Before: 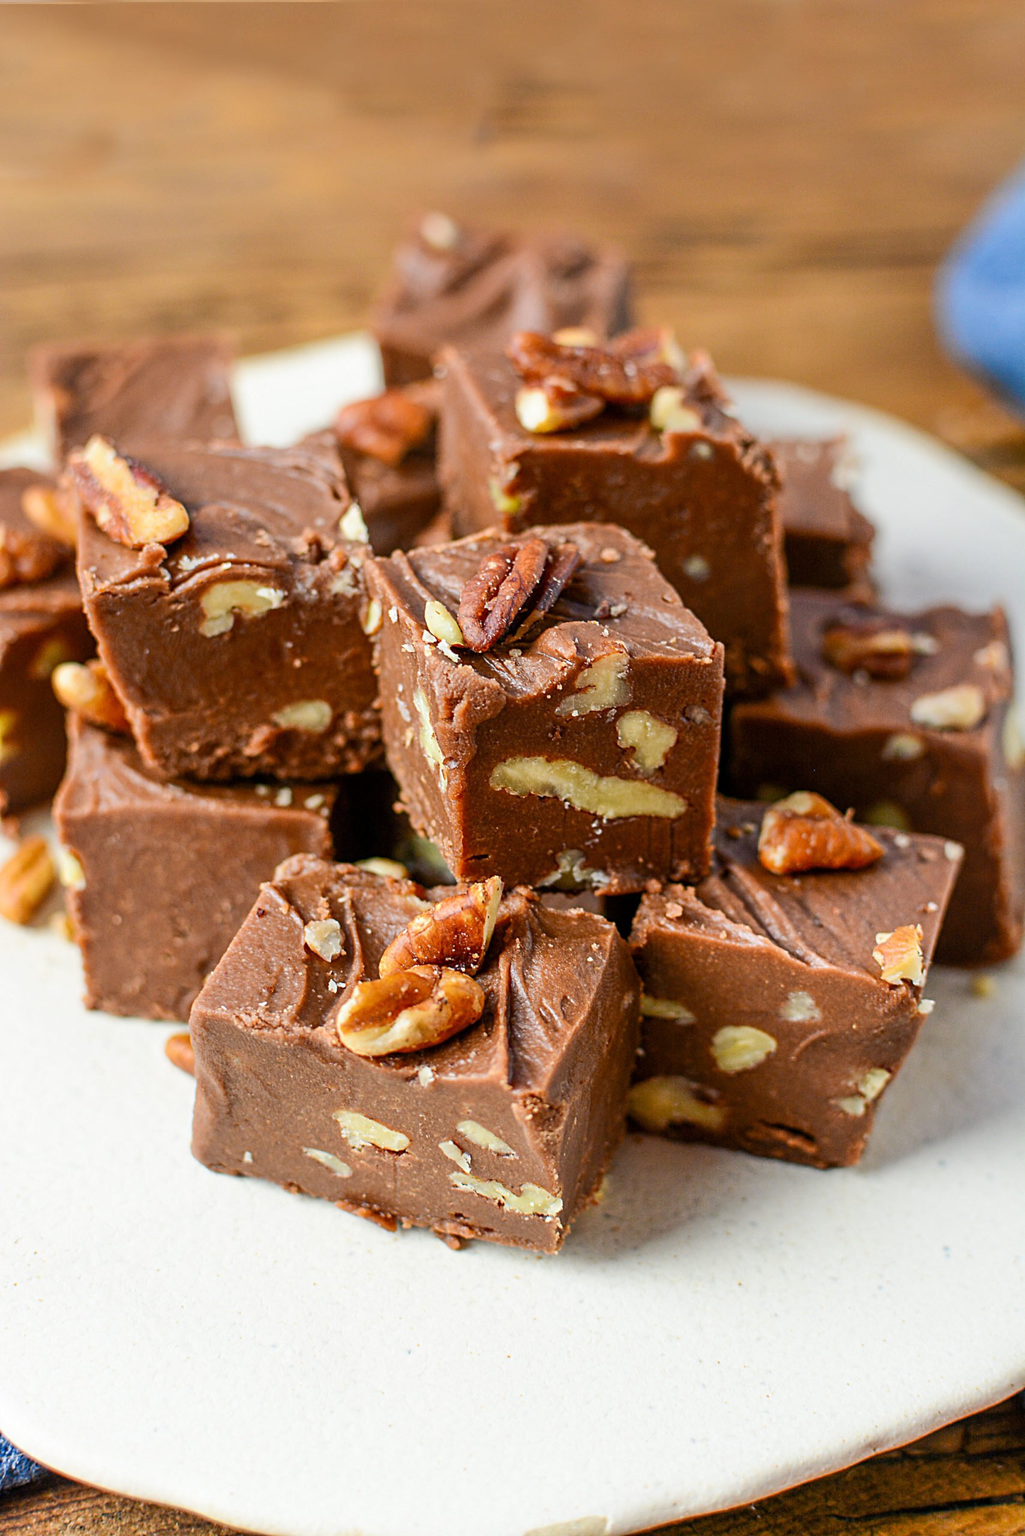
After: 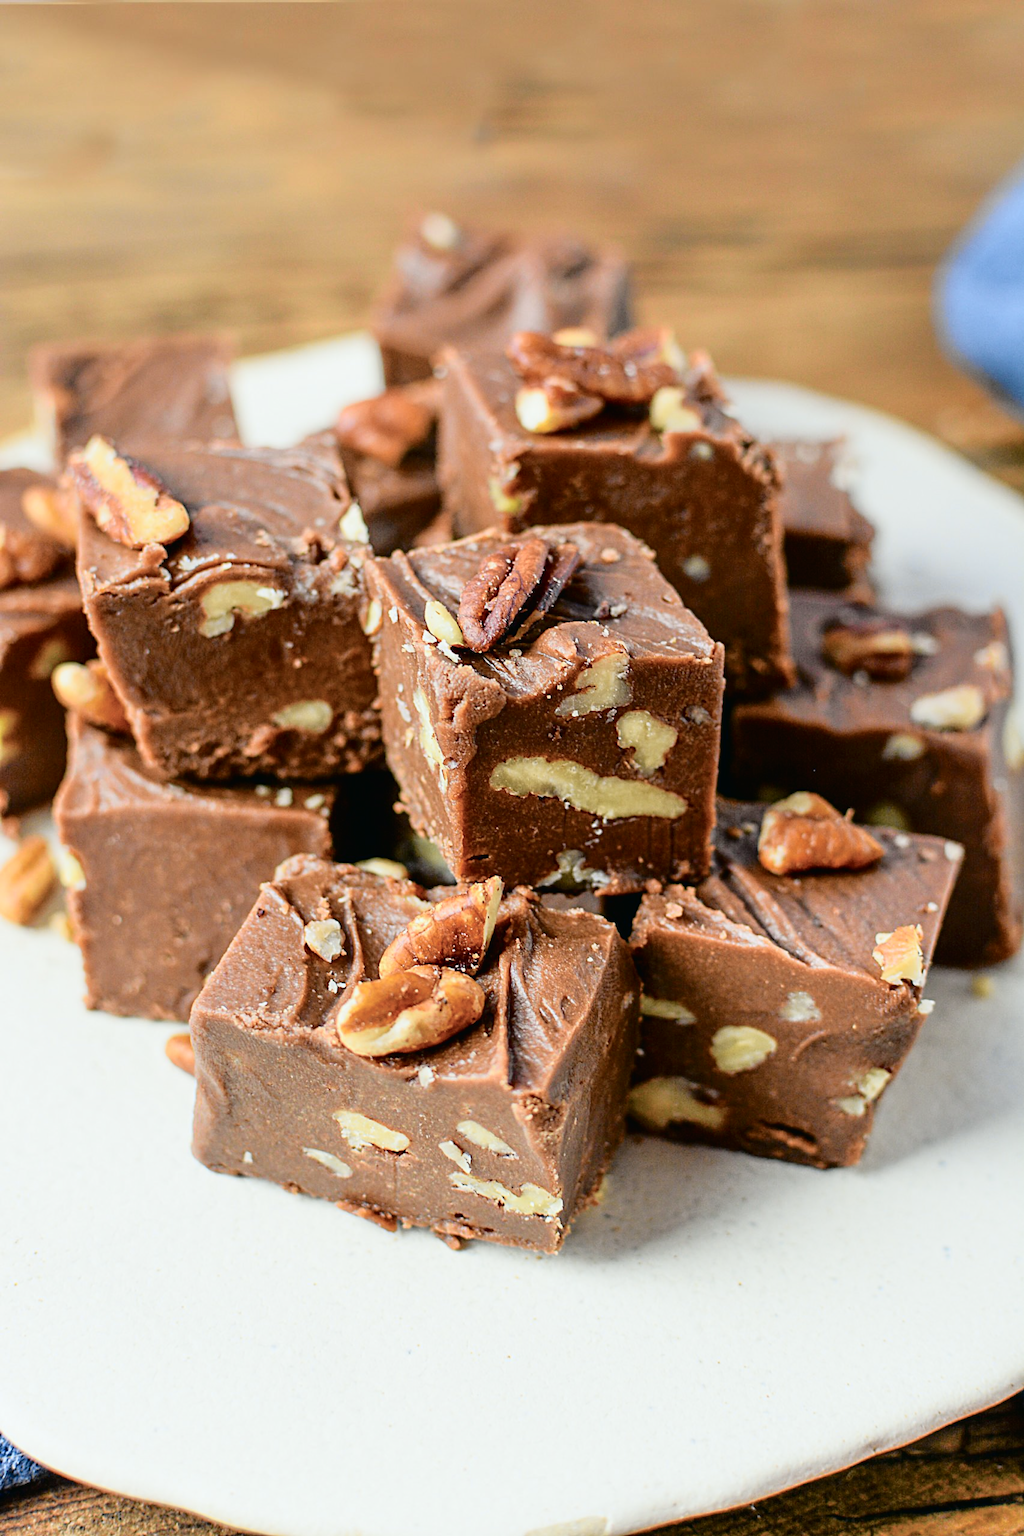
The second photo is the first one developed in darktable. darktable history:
tone curve: curves: ch0 [(0.014, 0.013) (0.088, 0.043) (0.208, 0.176) (0.257, 0.267) (0.406, 0.483) (0.489, 0.556) (0.667, 0.73) (0.793, 0.851) (0.994, 0.974)]; ch1 [(0, 0) (0.161, 0.092) (0.35, 0.33) (0.392, 0.392) (0.457, 0.467) (0.505, 0.497) (0.537, 0.518) (0.553, 0.53) (0.58, 0.567) (0.739, 0.697) (1, 1)]; ch2 [(0, 0) (0.346, 0.362) (0.448, 0.419) (0.502, 0.499) (0.533, 0.517) (0.556, 0.533) (0.629, 0.619) (0.717, 0.678) (1, 1)], color space Lab, independent channels, preserve colors none
